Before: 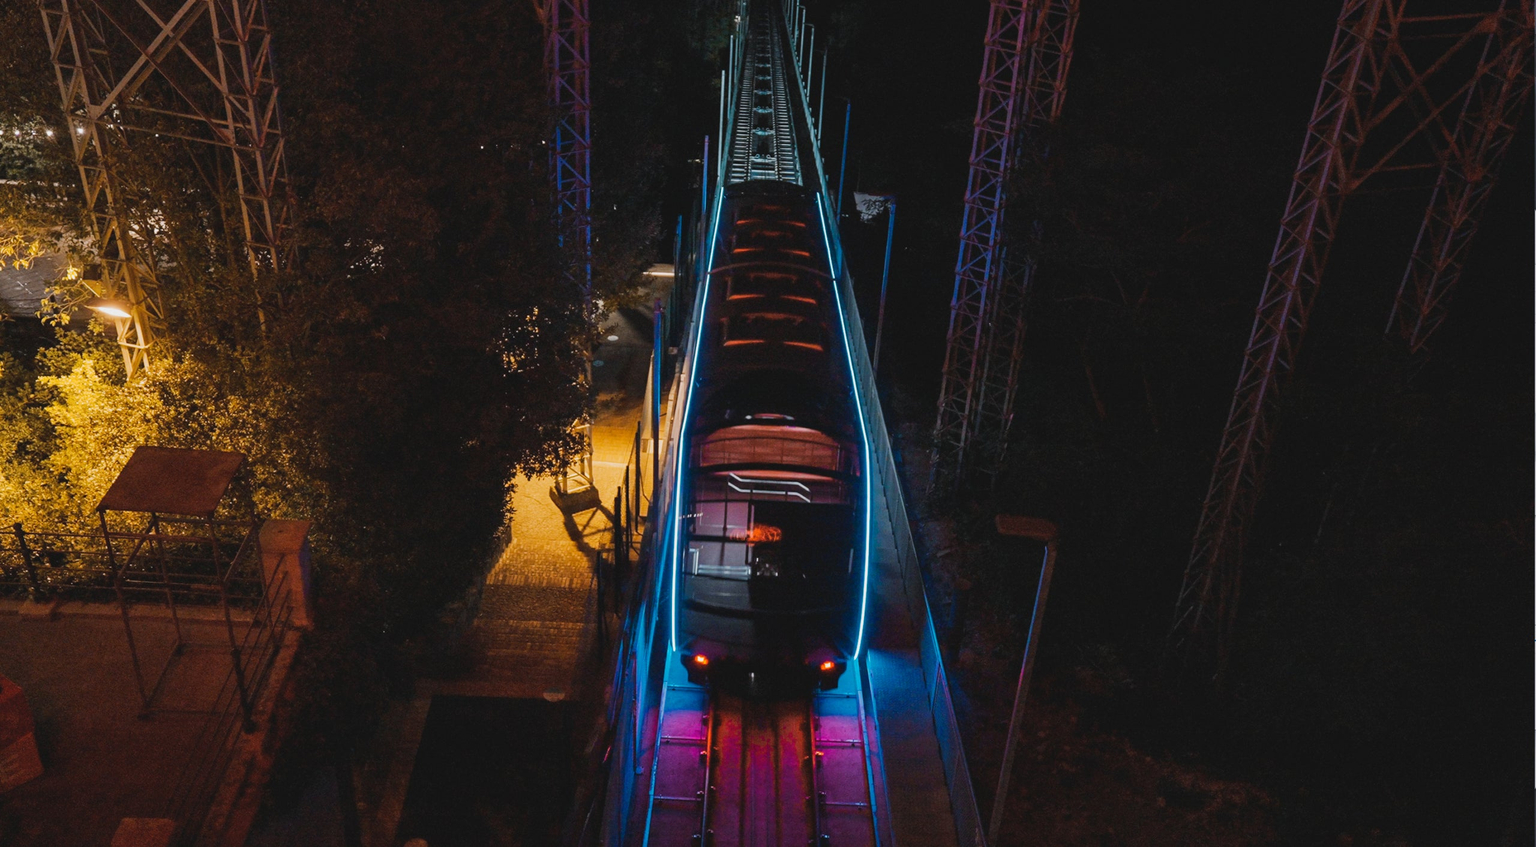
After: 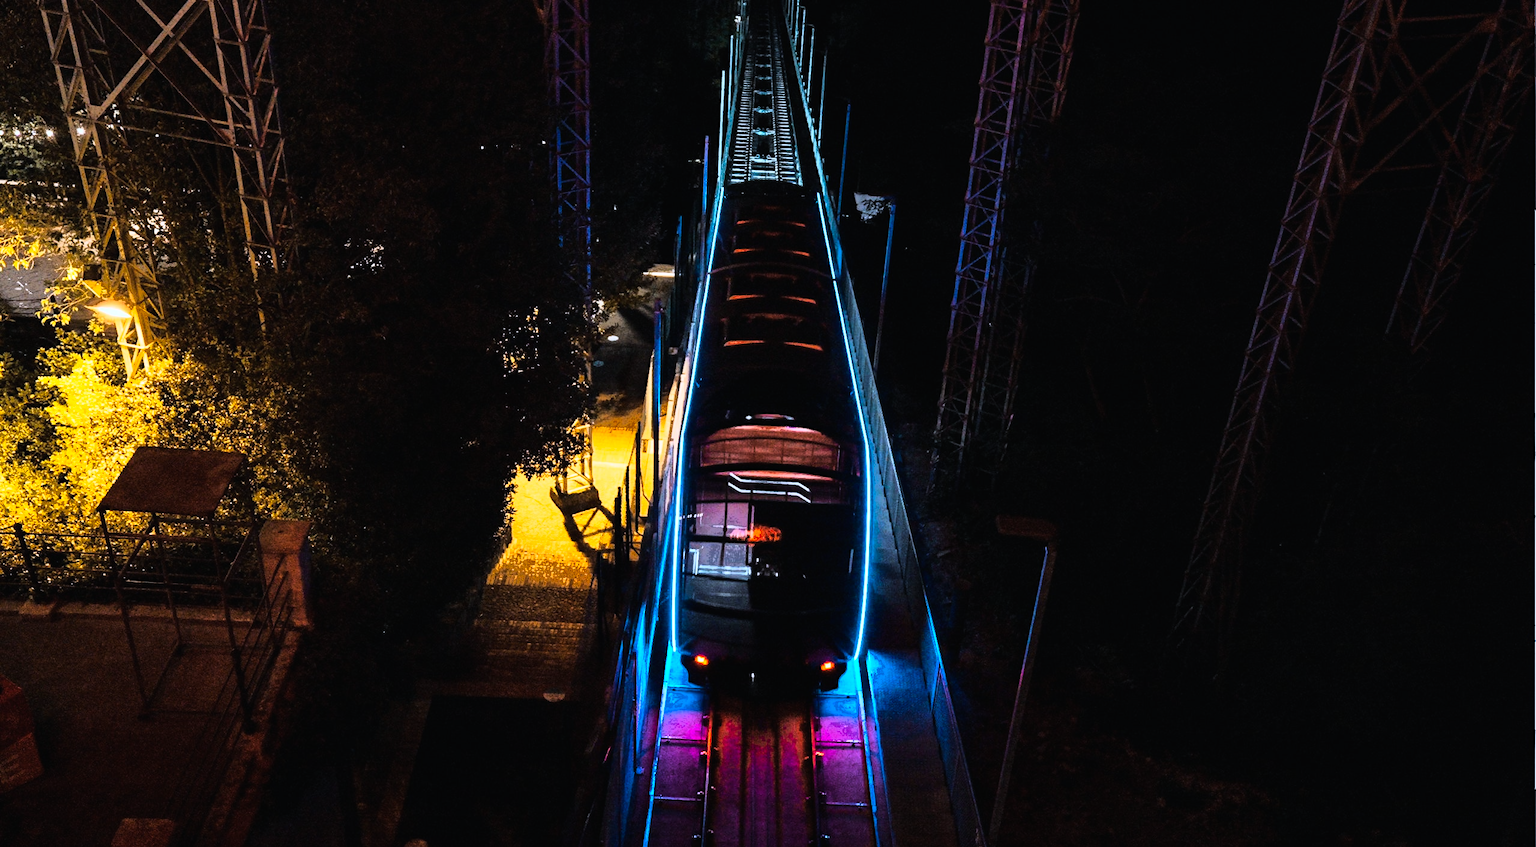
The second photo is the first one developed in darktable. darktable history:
rgb curve: curves: ch0 [(0, 0) (0.21, 0.15) (0.24, 0.21) (0.5, 0.75) (0.75, 0.96) (0.89, 0.99) (1, 1)]; ch1 [(0, 0.02) (0.21, 0.13) (0.25, 0.2) (0.5, 0.67) (0.75, 0.9) (0.89, 0.97) (1, 1)]; ch2 [(0, 0.02) (0.21, 0.13) (0.25, 0.2) (0.5, 0.67) (0.75, 0.9) (0.89, 0.97) (1, 1)], compensate middle gray true
fill light: exposure -0.73 EV, center 0.69, width 2.2
color correction: highlights a* 0.816, highlights b* 2.78, saturation 1.1
white balance: red 0.924, blue 1.095
